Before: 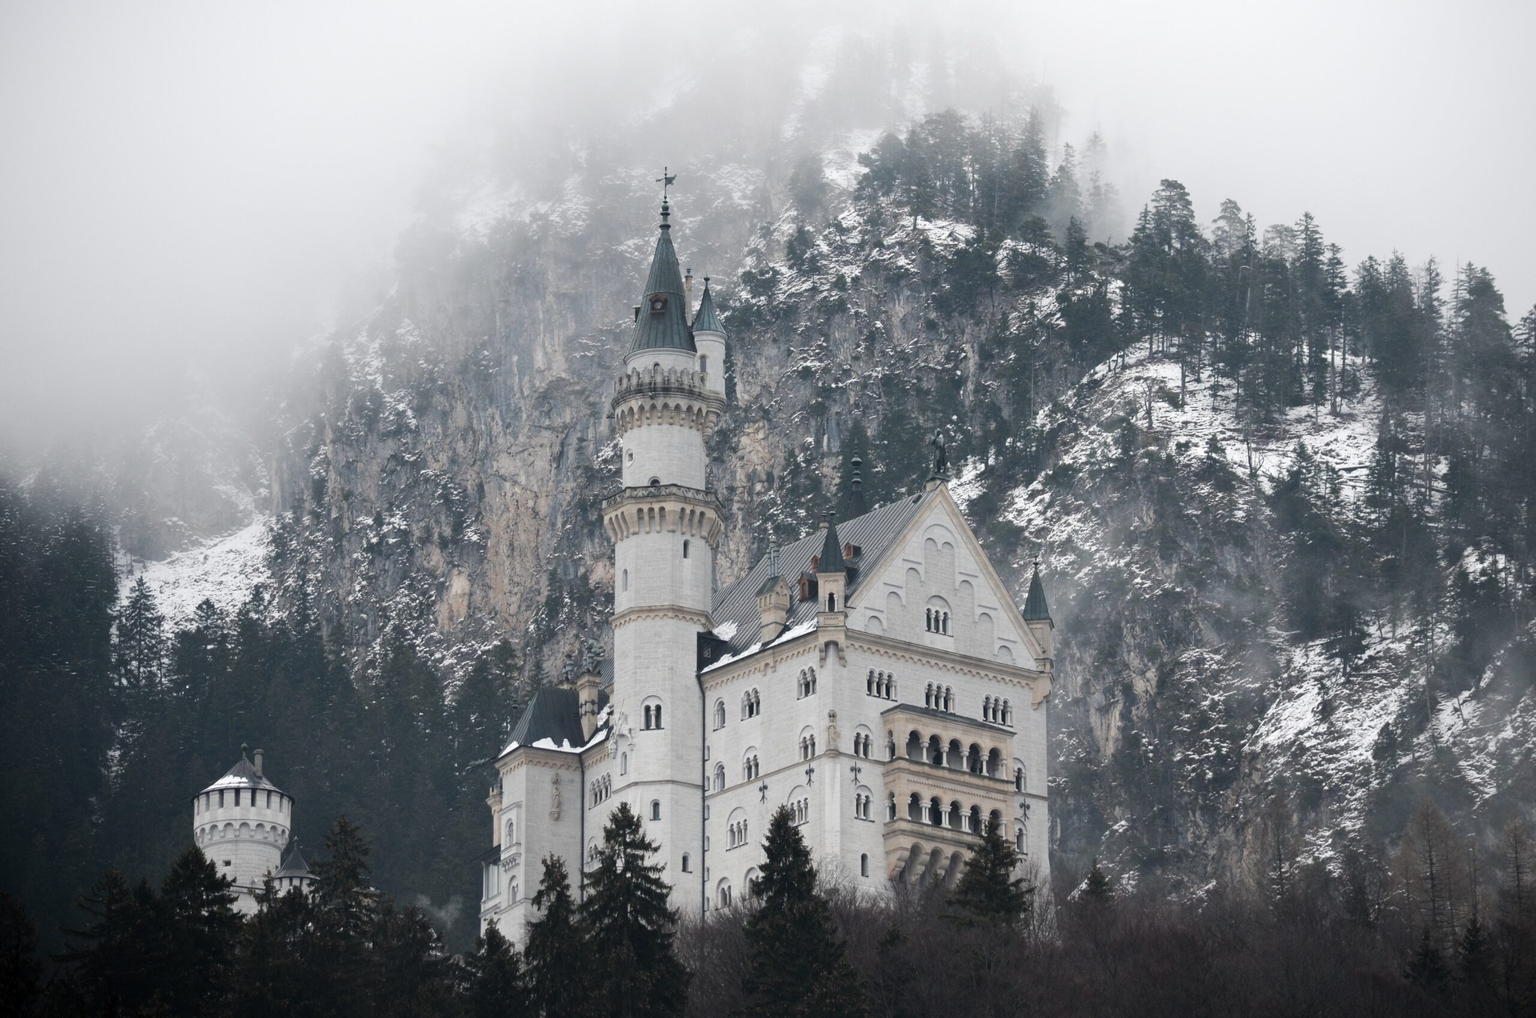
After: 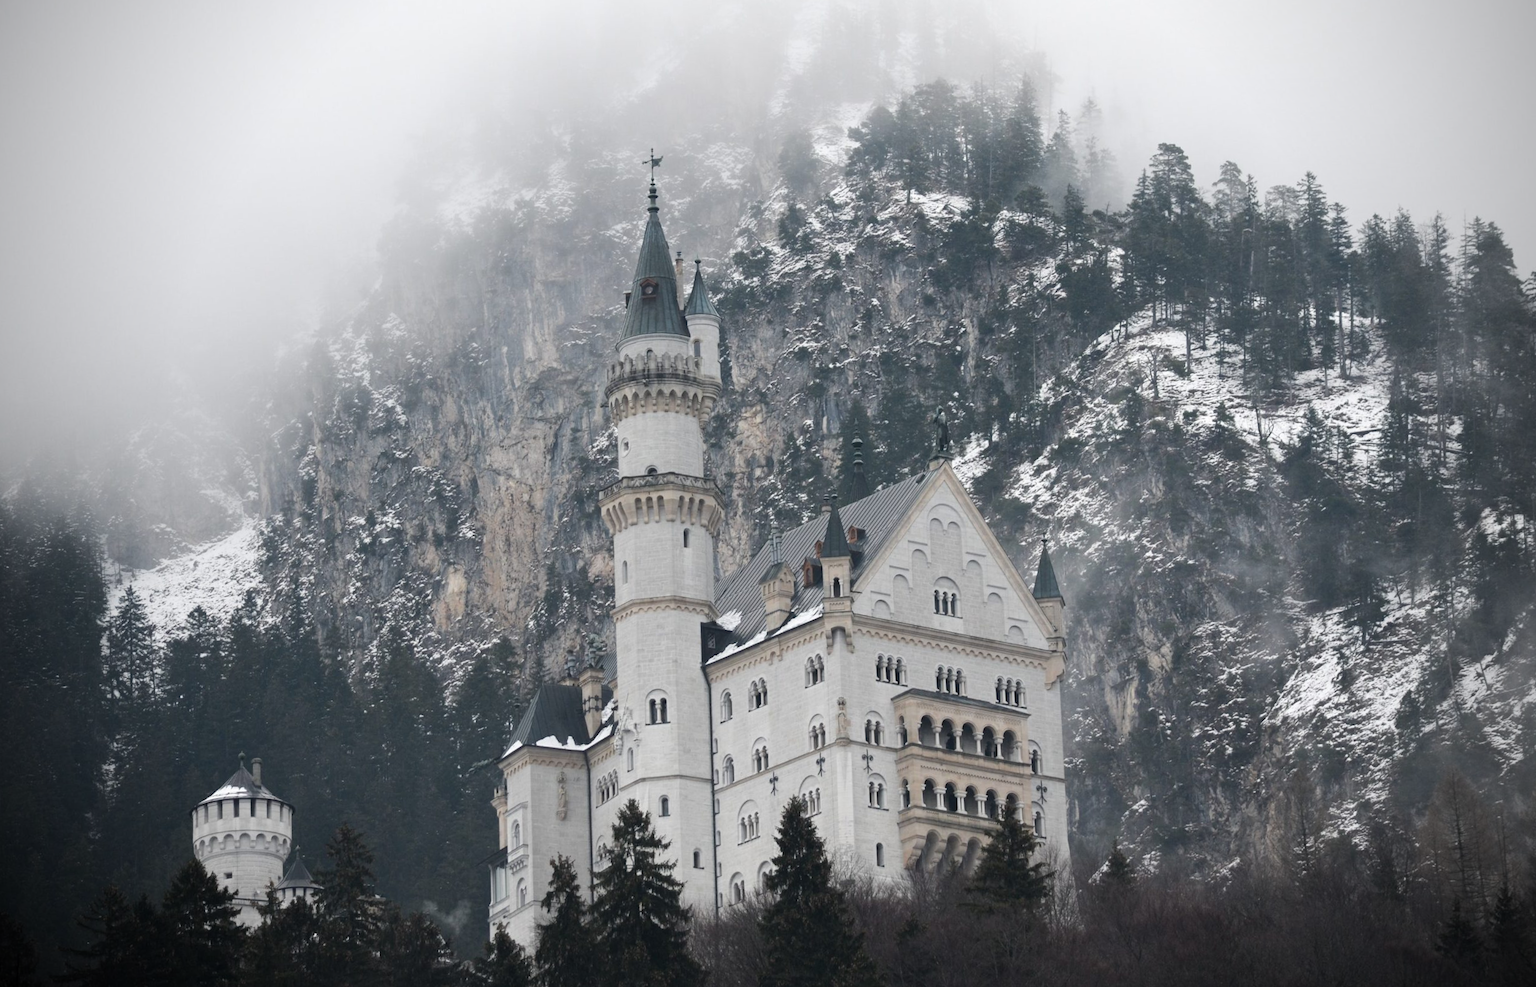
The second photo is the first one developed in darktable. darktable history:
vignetting: on, module defaults
rotate and perspective: rotation -2°, crop left 0.022, crop right 0.978, crop top 0.049, crop bottom 0.951
